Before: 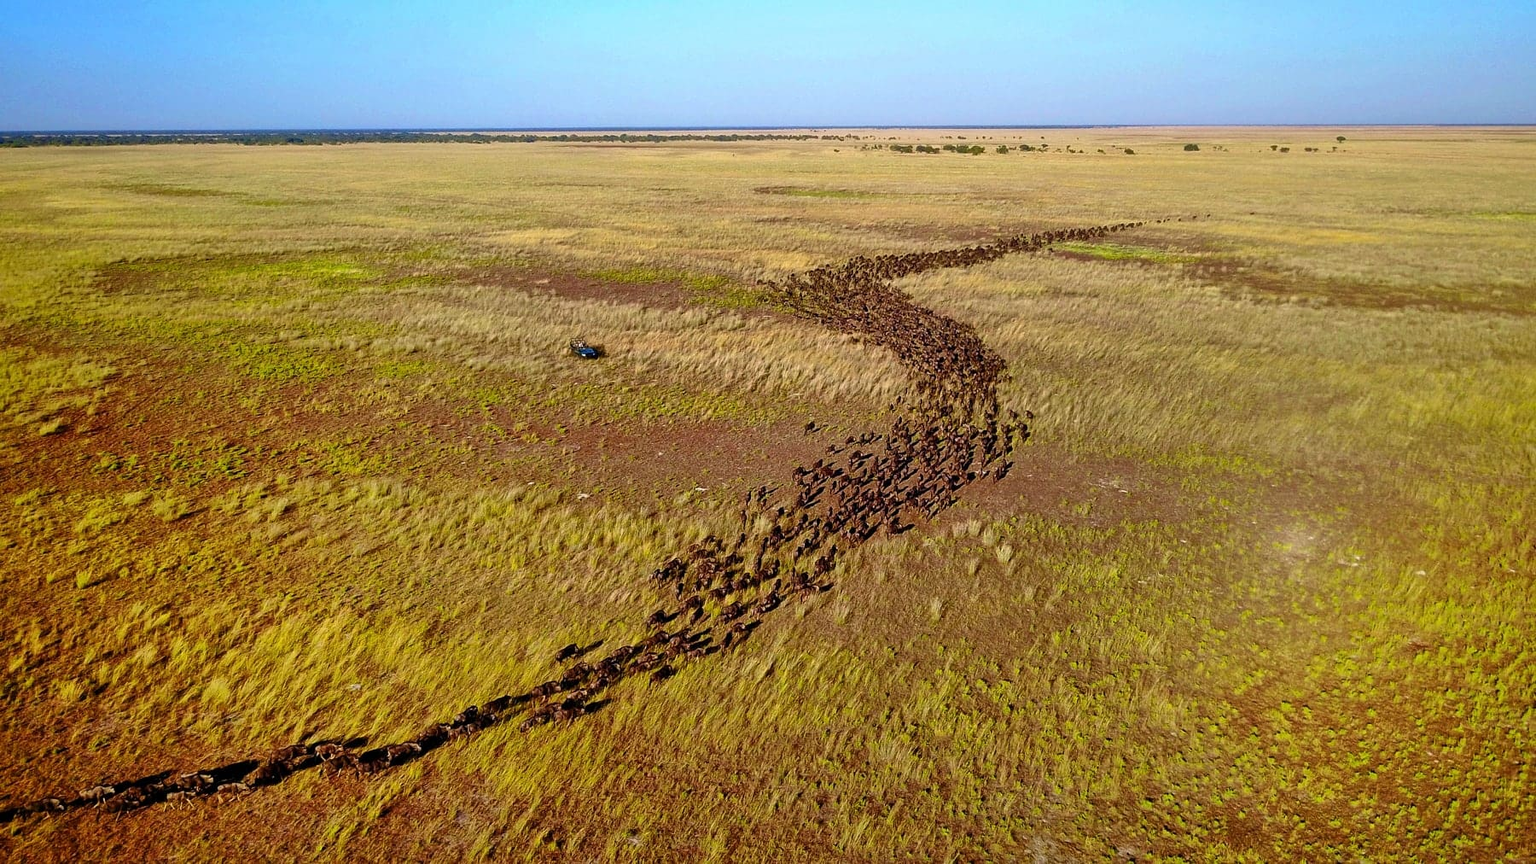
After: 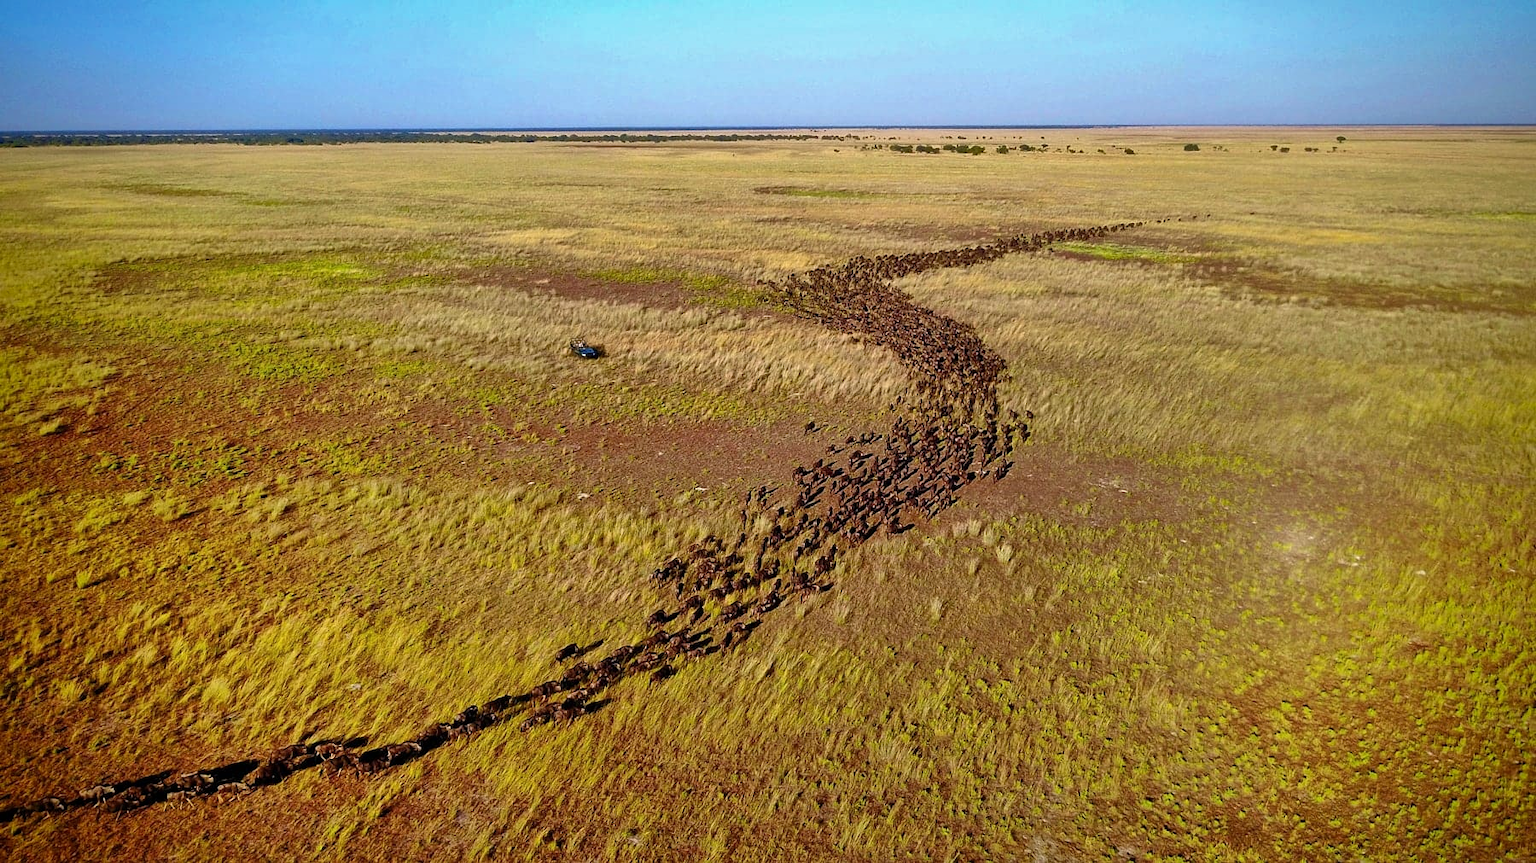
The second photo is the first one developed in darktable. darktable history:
shadows and highlights: shadows 12.15, white point adjustment 1.18, soften with gaussian
vignetting: saturation 0.05, unbound false
